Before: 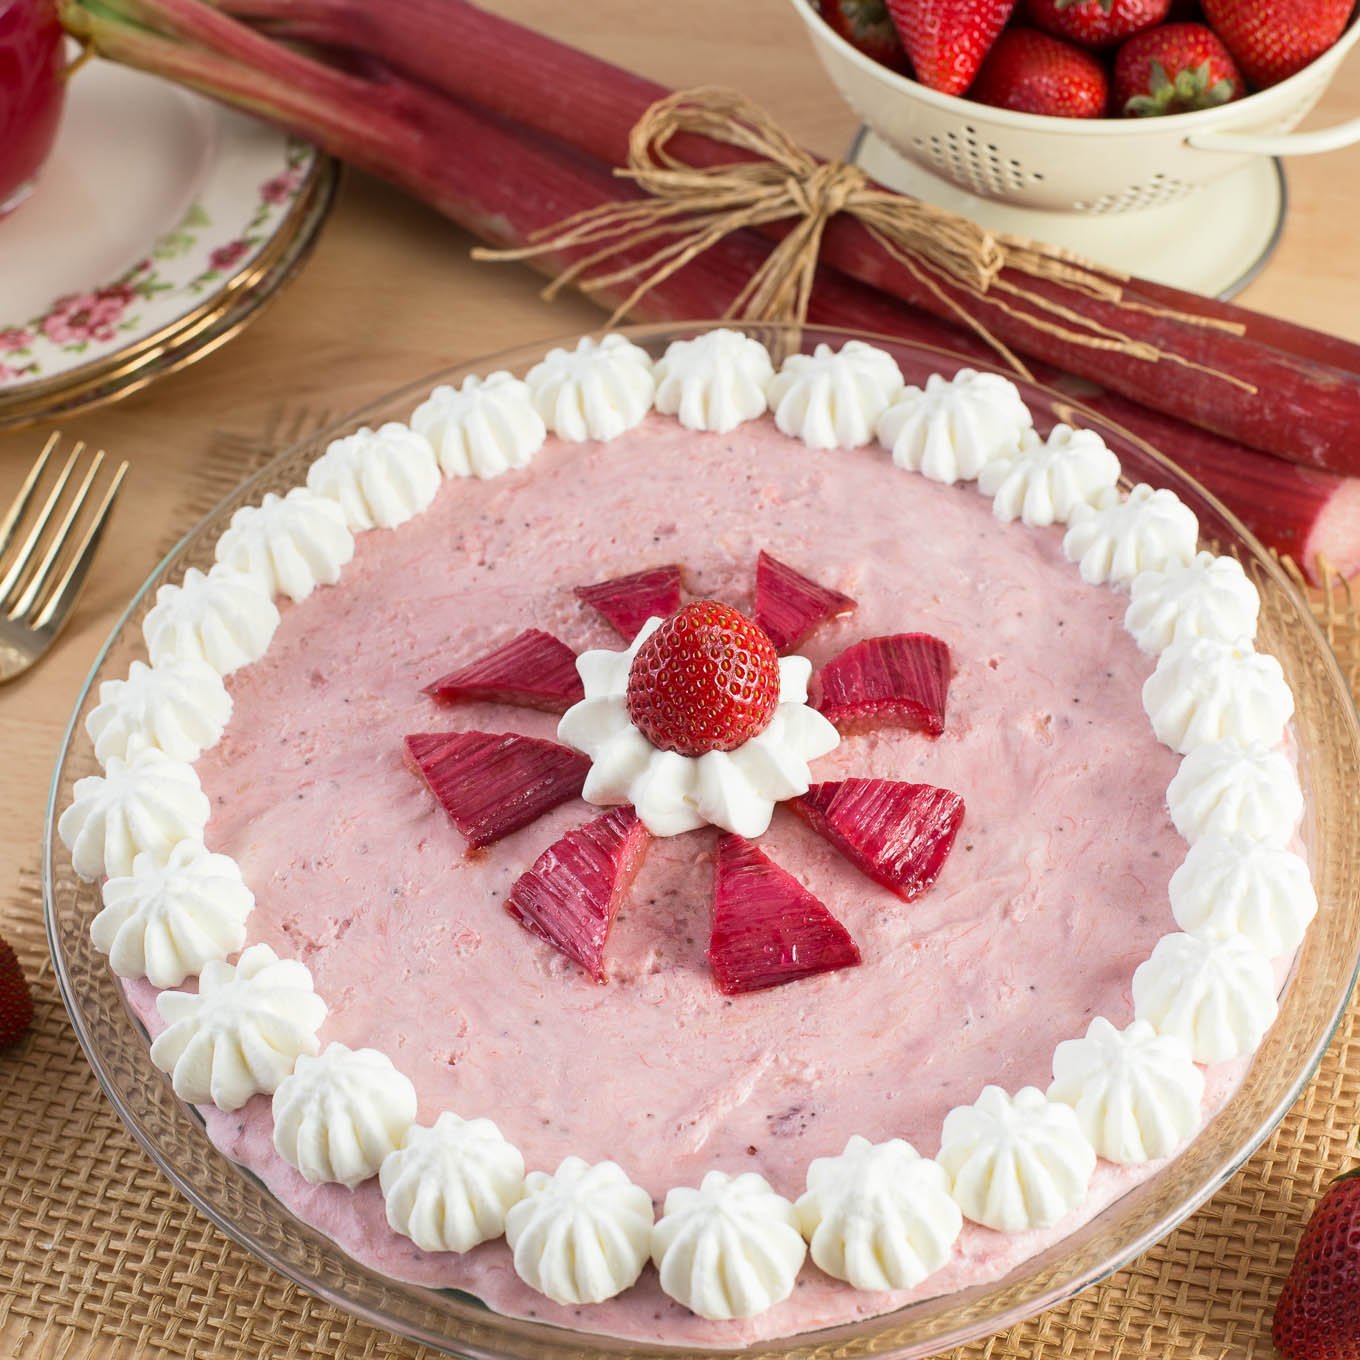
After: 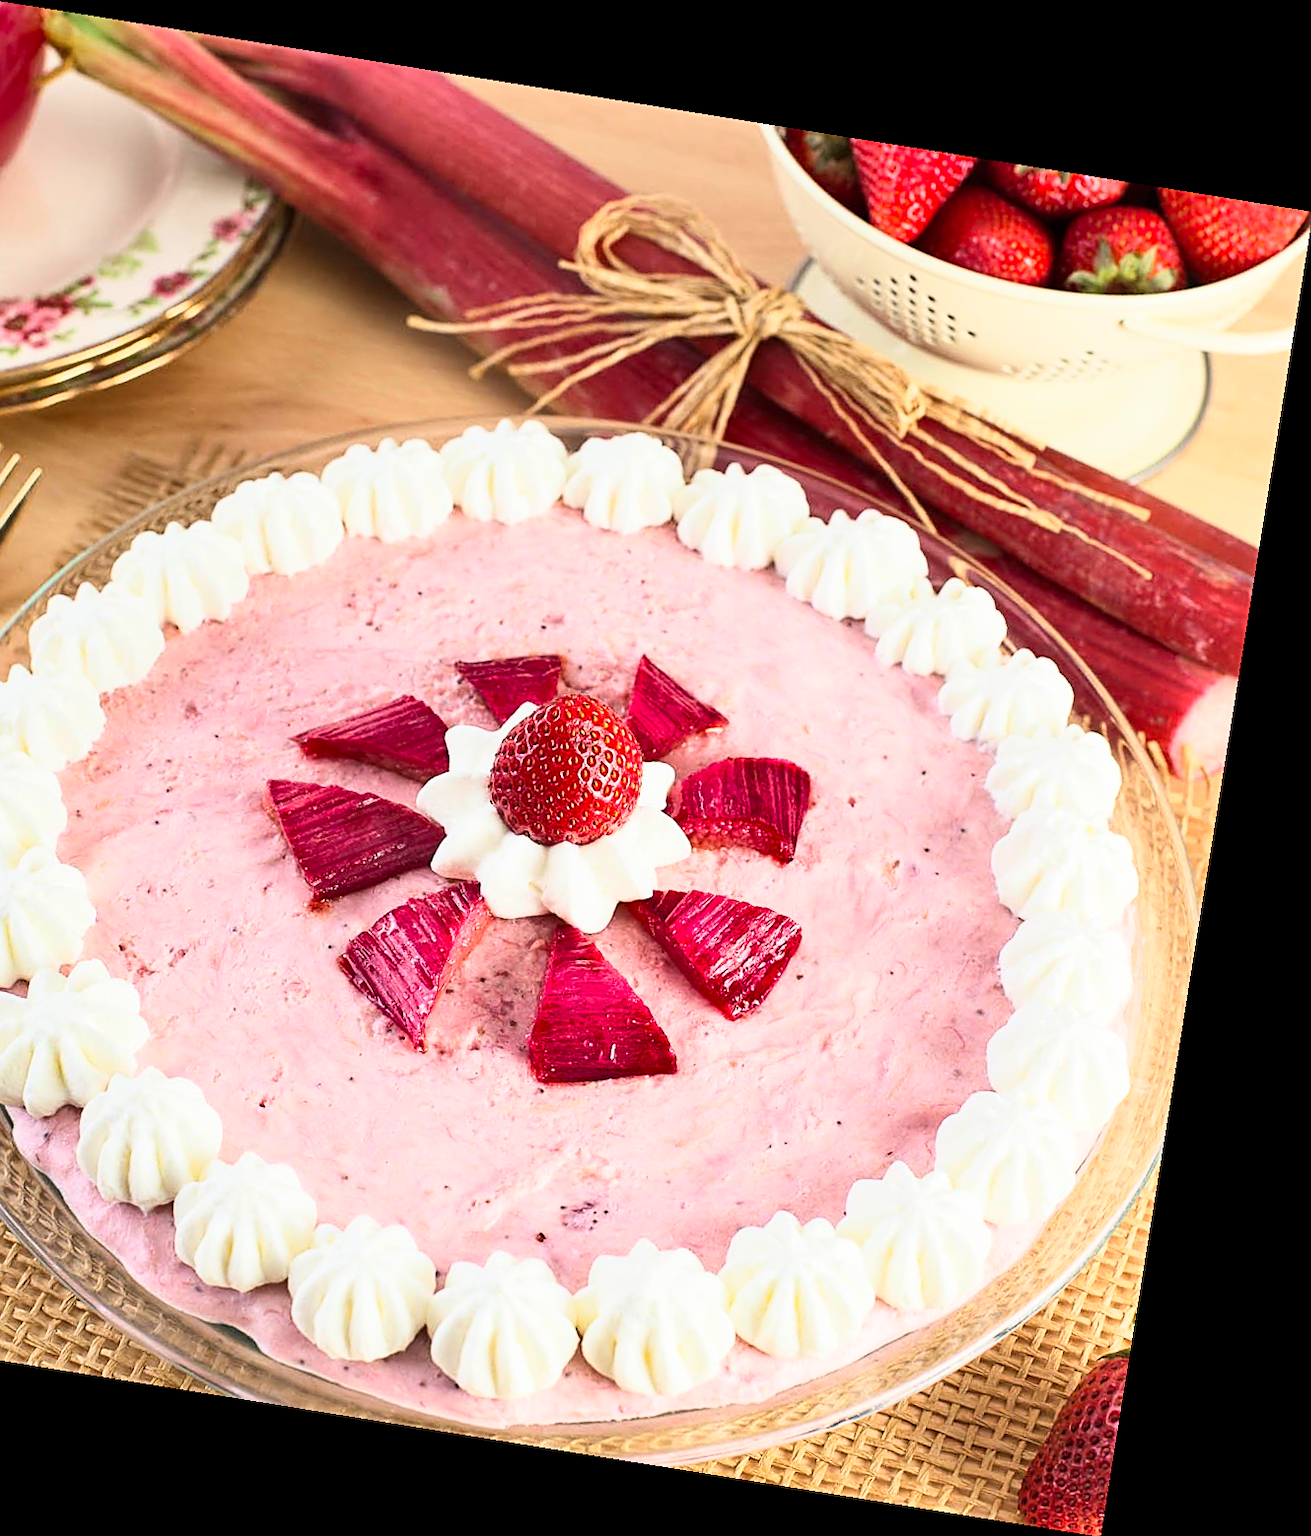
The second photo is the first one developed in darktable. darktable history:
shadows and highlights: soften with gaussian
sharpen: on, module defaults
rotate and perspective: rotation 9.12°, automatic cropping off
crop and rotate: left 14.584%
tone curve: curves: ch0 [(0, 0) (0.093, 0.104) (0.226, 0.291) (0.327, 0.431) (0.471, 0.648) (0.759, 0.926) (1, 1)], color space Lab, linked channels, preserve colors none
